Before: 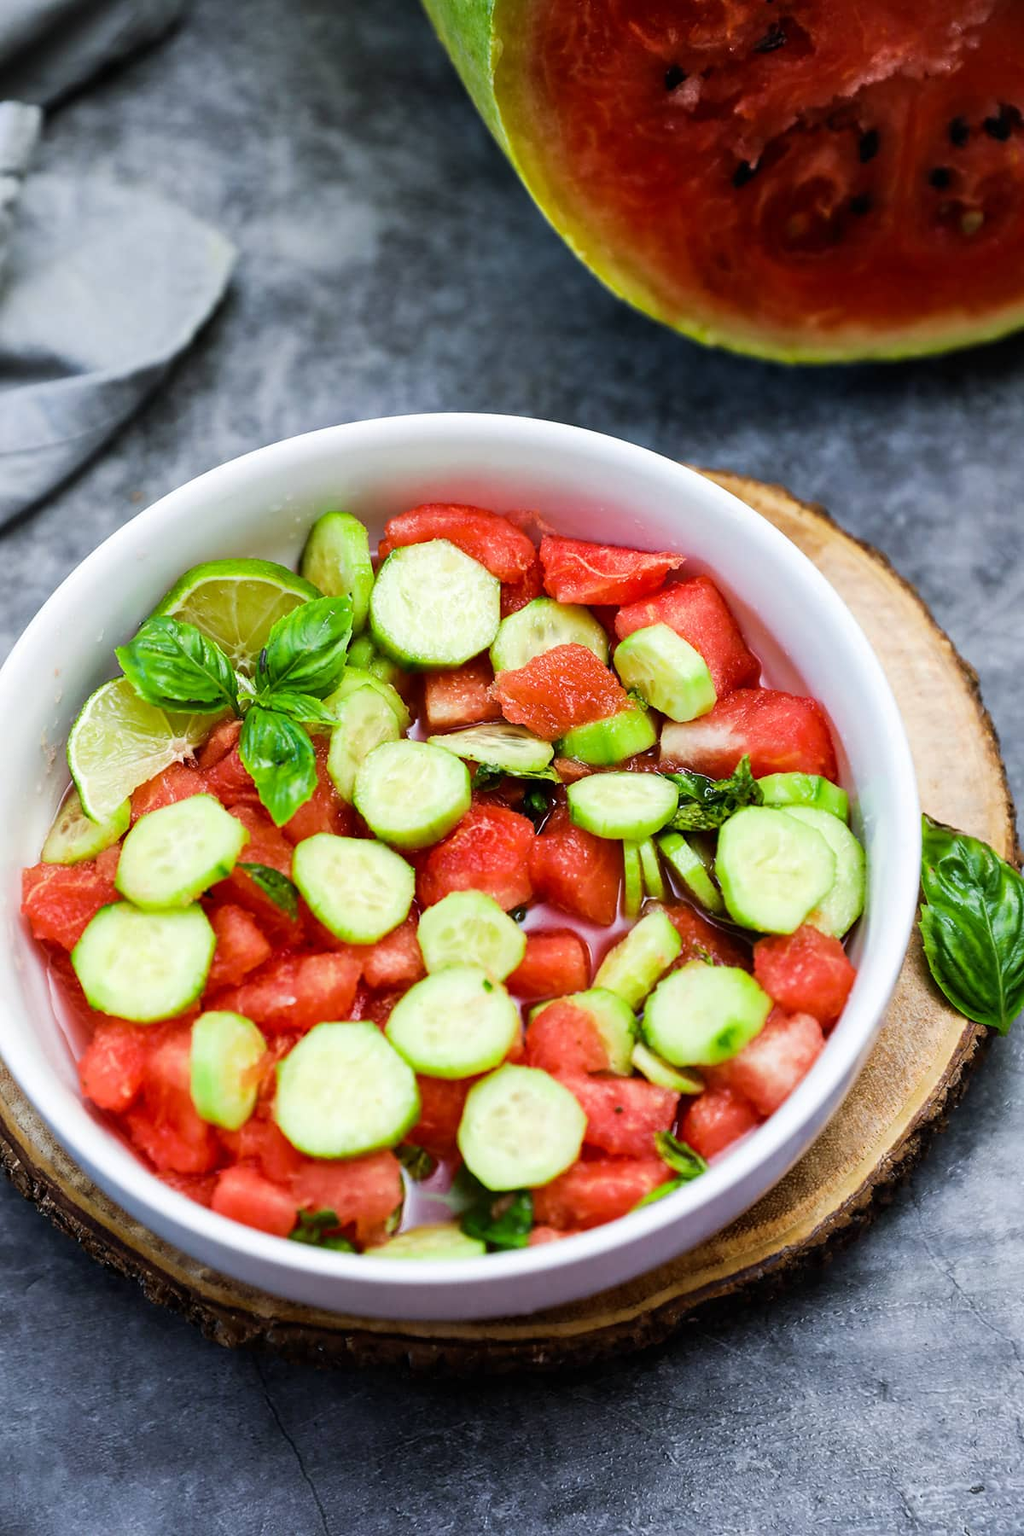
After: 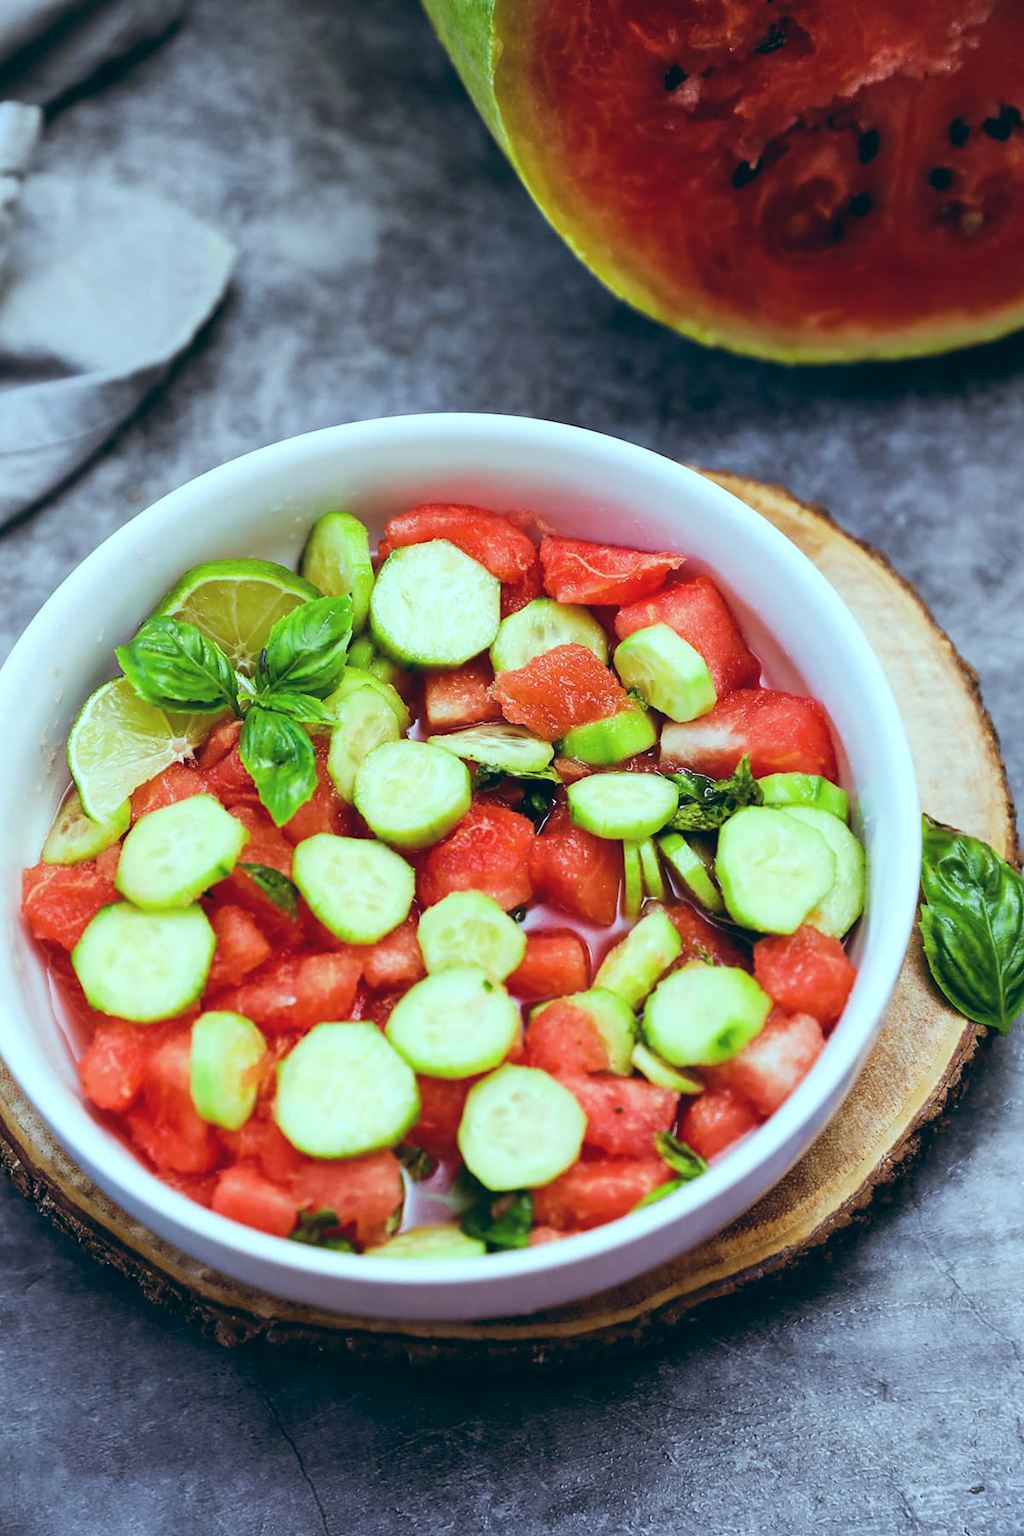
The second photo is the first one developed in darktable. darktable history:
tone equalizer: on, module defaults
color balance: lift [1.003, 0.993, 1.001, 1.007], gamma [1.018, 1.072, 0.959, 0.928], gain [0.974, 0.873, 1.031, 1.127]
